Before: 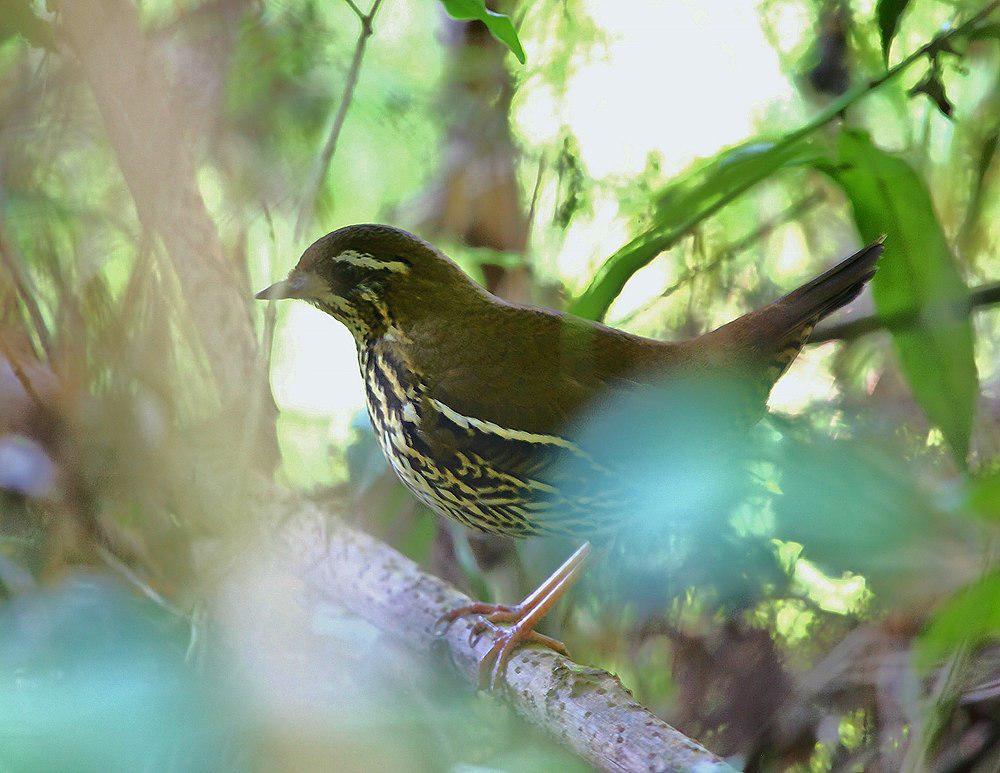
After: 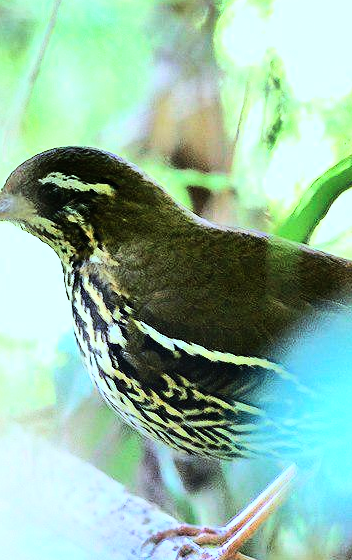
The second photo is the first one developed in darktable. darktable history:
color calibration: illuminant Planckian (black body), x 0.375, y 0.373, temperature 4117 K
crop and rotate: left 29.476%, top 10.214%, right 35.32%, bottom 17.333%
rgb curve: curves: ch0 [(0, 0) (0.21, 0.15) (0.24, 0.21) (0.5, 0.75) (0.75, 0.96) (0.89, 0.99) (1, 1)]; ch1 [(0, 0.02) (0.21, 0.13) (0.25, 0.2) (0.5, 0.67) (0.75, 0.9) (0.89, 0.97) (1, 1)]; ch2 [(0, 0.02) (0.21, 0.13) (0.25, 0.2) (0.5, 0.67) (0.75, 0.9) (0.89, 0.97) (1, 1)], compensate middle gray true
